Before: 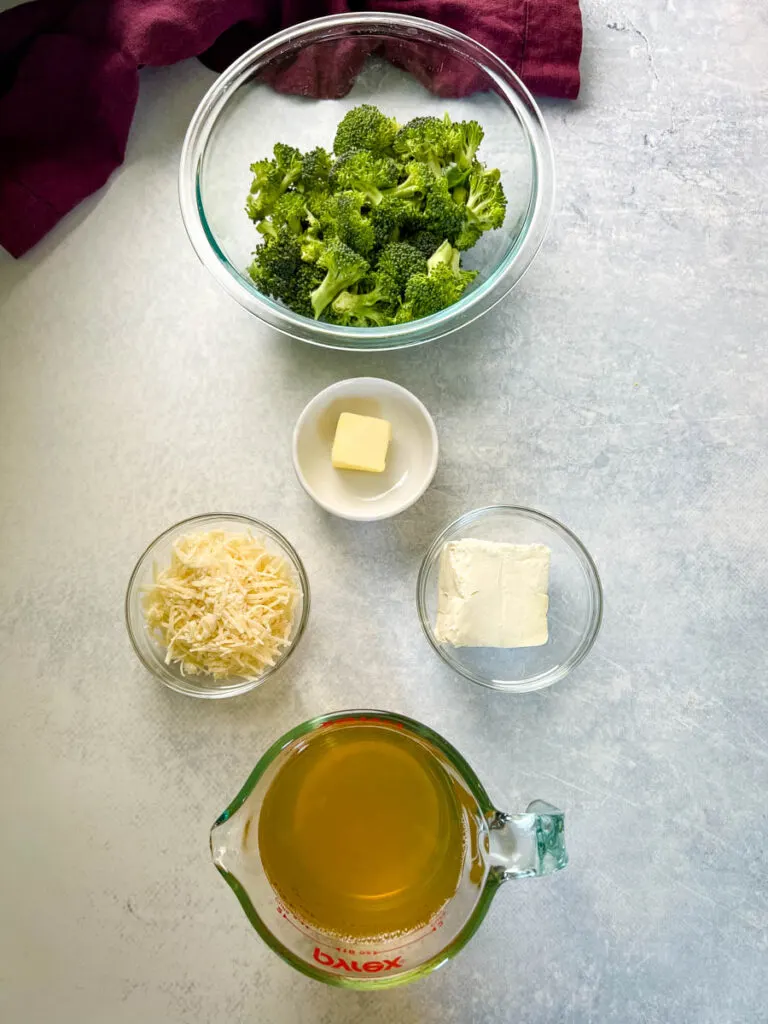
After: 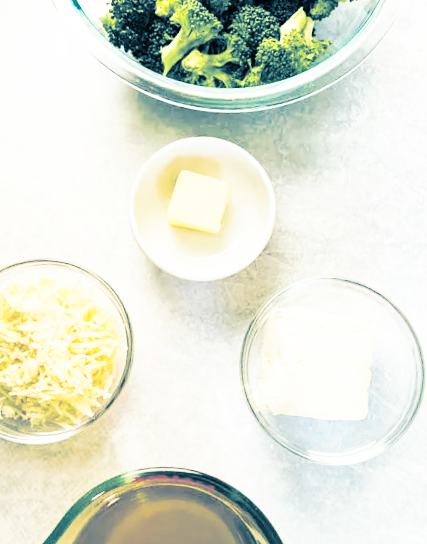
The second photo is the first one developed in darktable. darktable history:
split-toning: shadows › hue 212.4°, balance -70
velvia: on, module defaults
base curve: curves: ch0 [(0, 0) (0.007, 0.004) (0.027, 0.03) (0.046, 0.07) (0.207, 0.54) (0.442, 0.872) (0.673, 0.972) (1, 1)], preserve colors none
rotate and perspective: rotation 5.12°, automatic cropping off
crop: left 25%, top 25%, right 25%, bottom 25%
